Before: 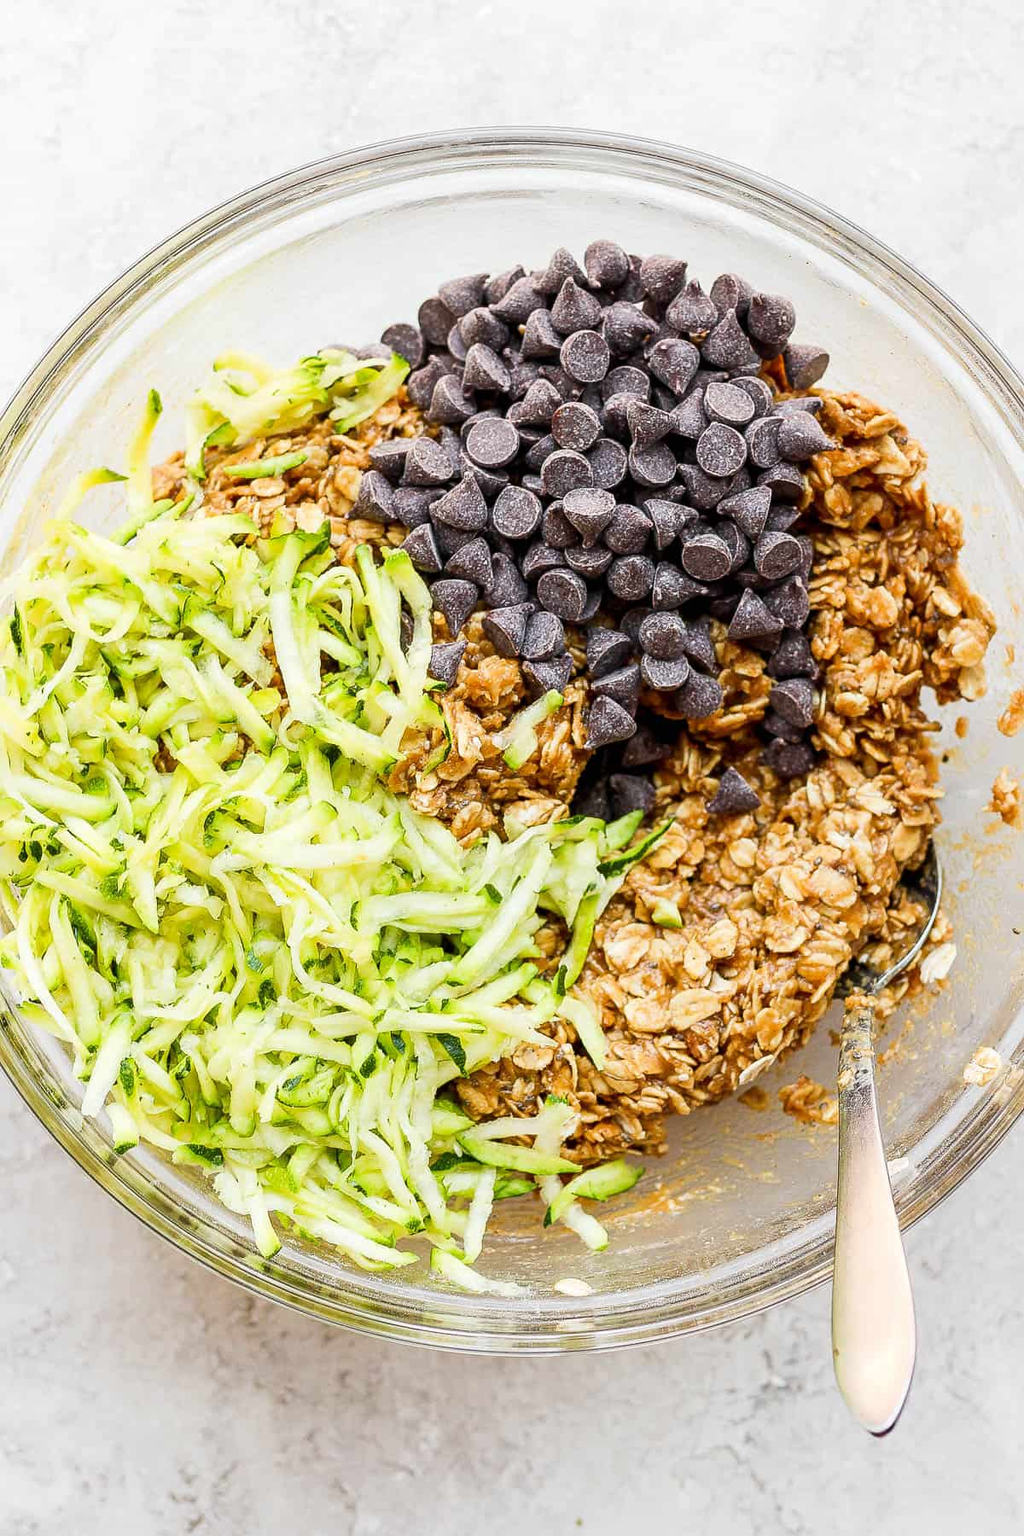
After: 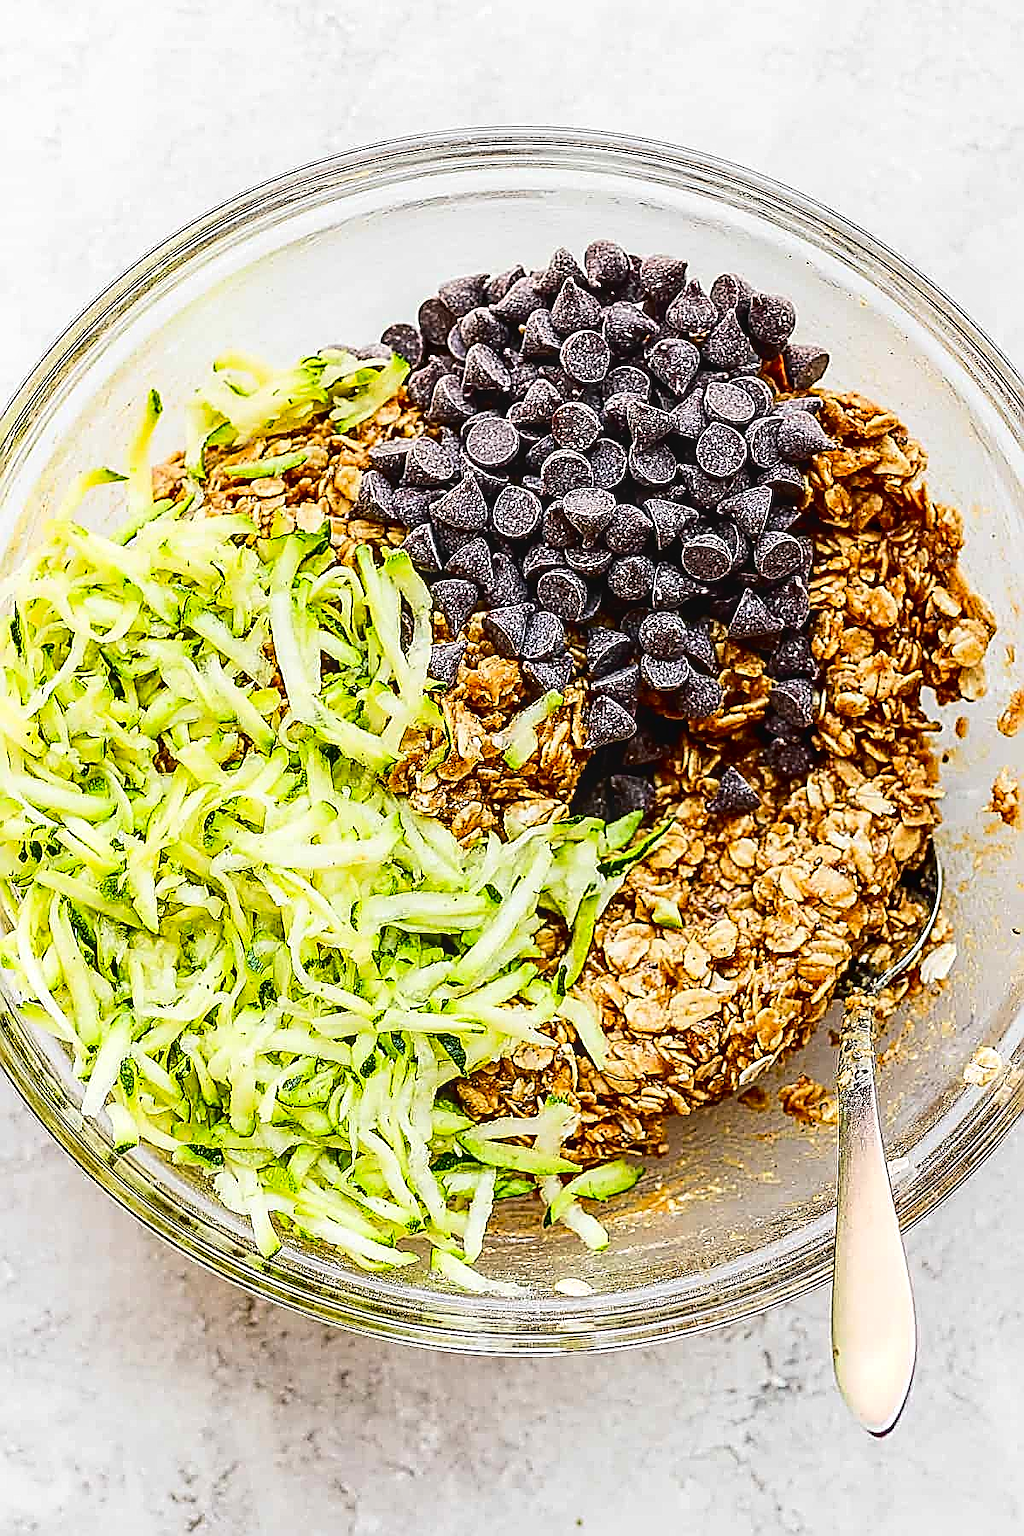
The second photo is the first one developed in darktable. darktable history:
contrast brightness saturation: contrast 0.21, brightness -0.11, saturation 0.21
local contrast: on, module defaults
sharpen: amount 2
